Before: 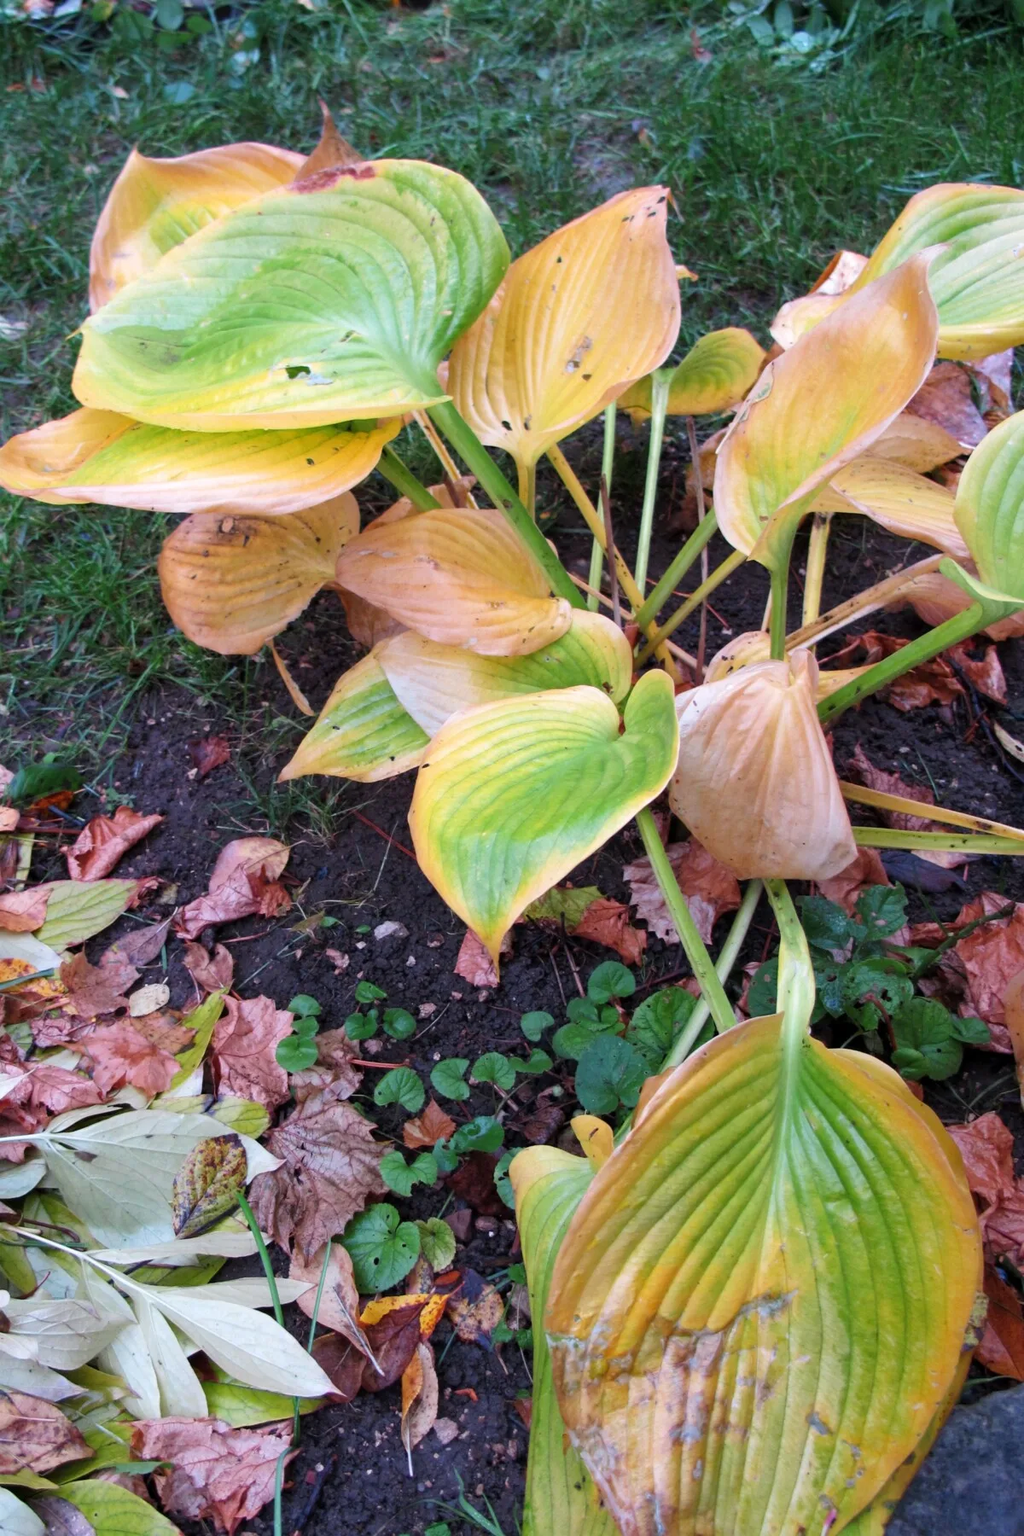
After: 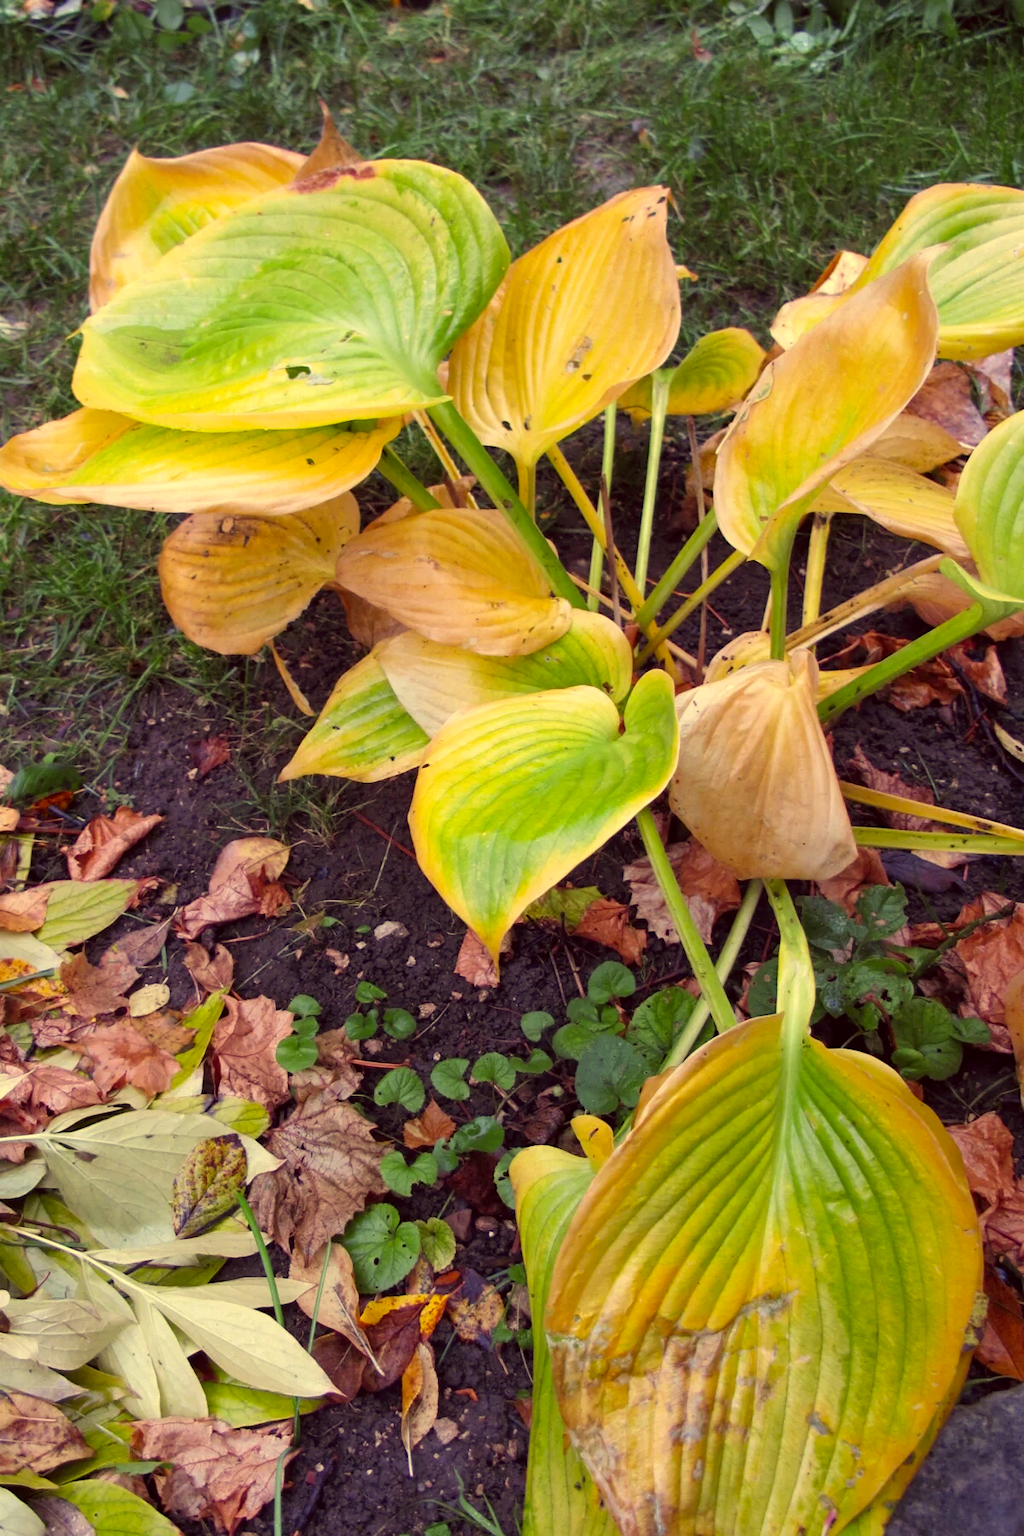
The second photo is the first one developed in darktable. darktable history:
color correction: highlights a* -0.354, highlights b* 39.98, shadows a* 9.53, shadows b* -0.487
contrast brightness saturation: saturation -0.058
